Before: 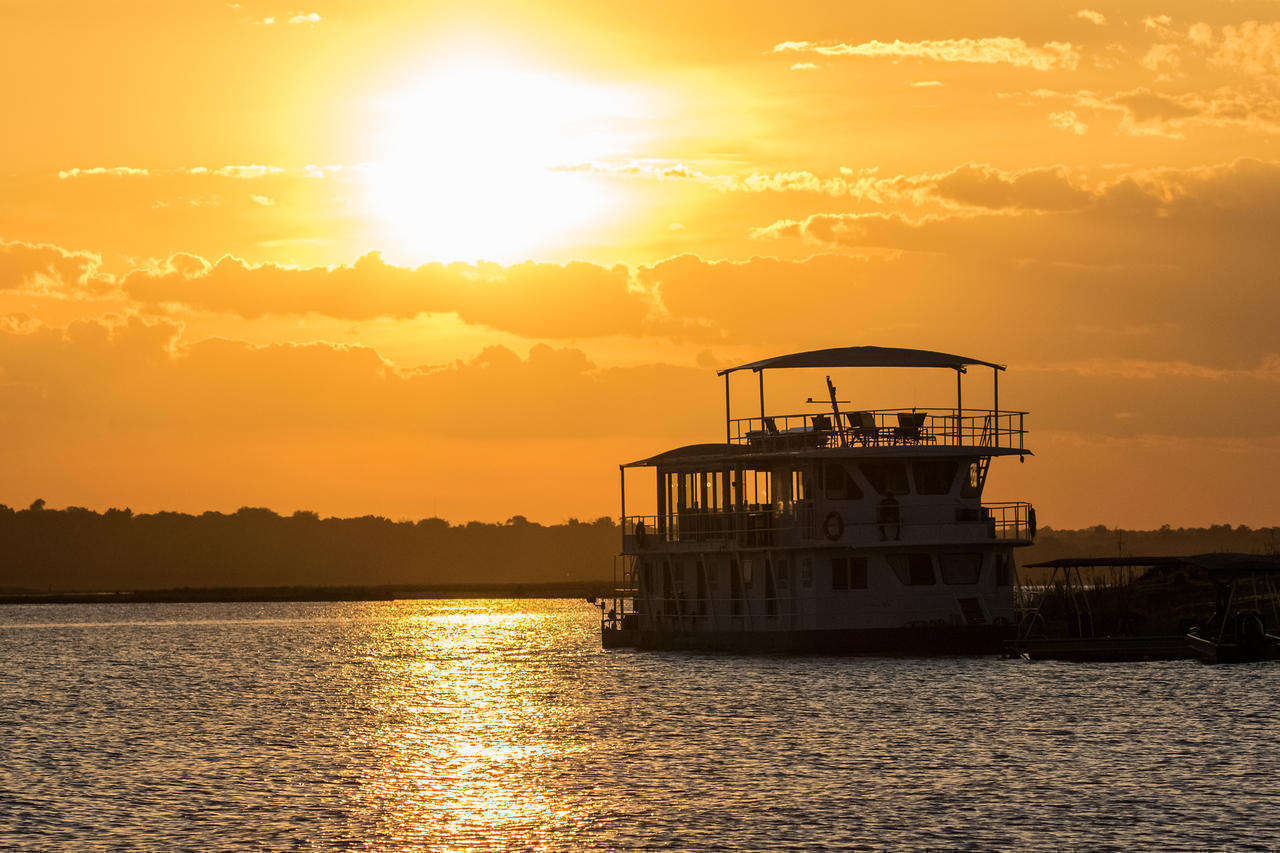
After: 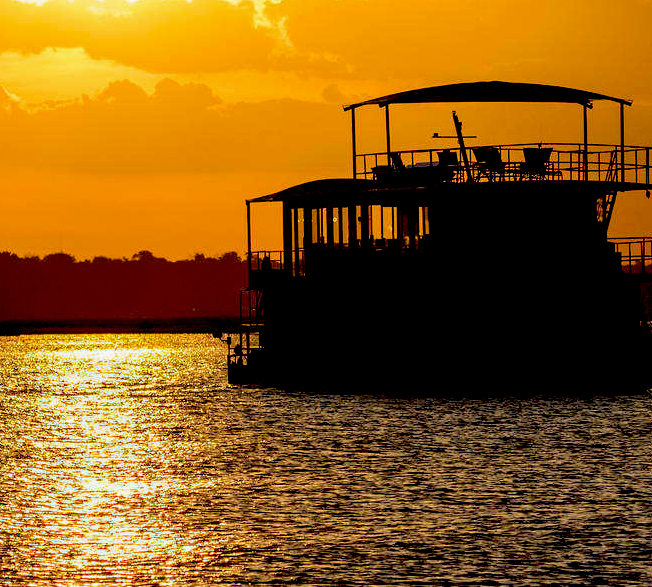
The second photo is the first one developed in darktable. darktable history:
exposure: black level correction 0.056, exposure -0.039 EV, compensate highlight preservation false
crop and rotate: left 29.237%, top 31.152%, right 19.807%
